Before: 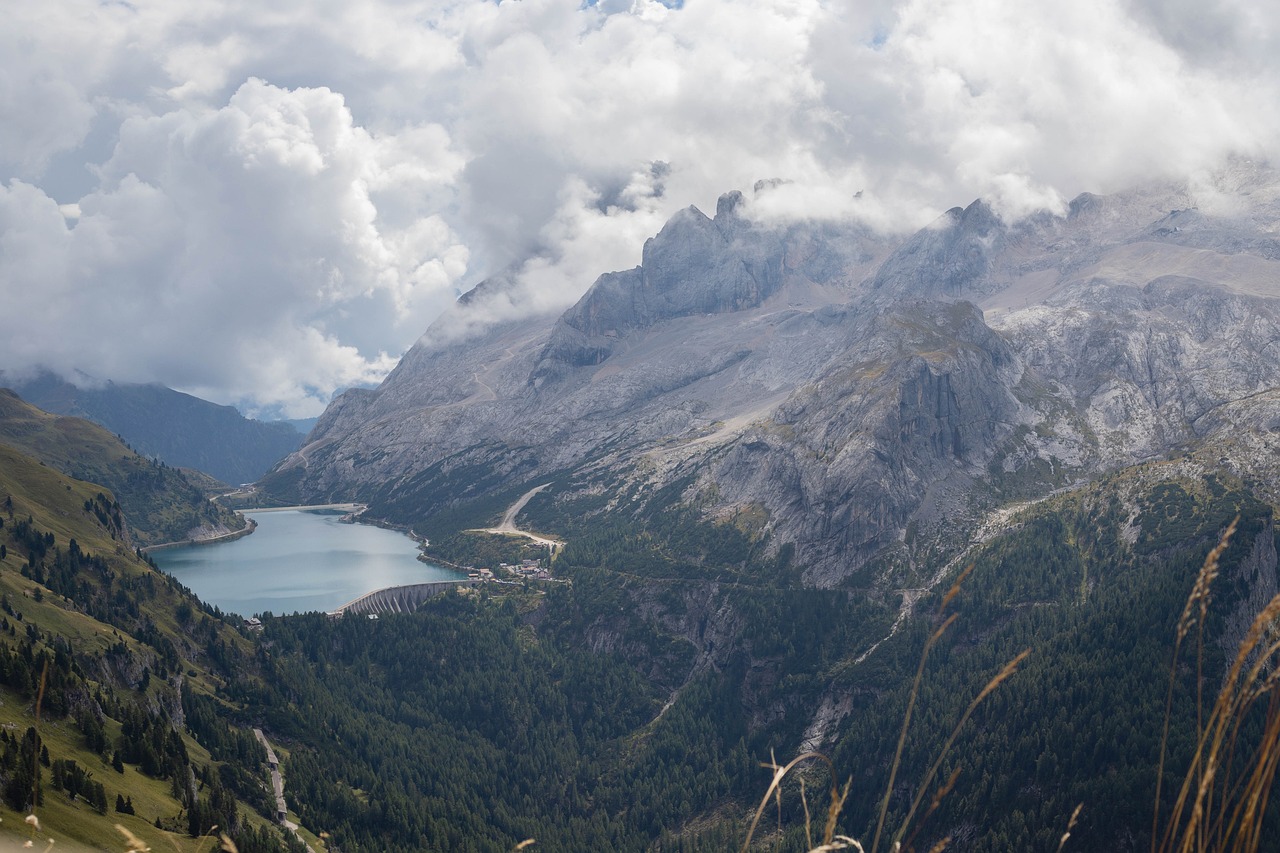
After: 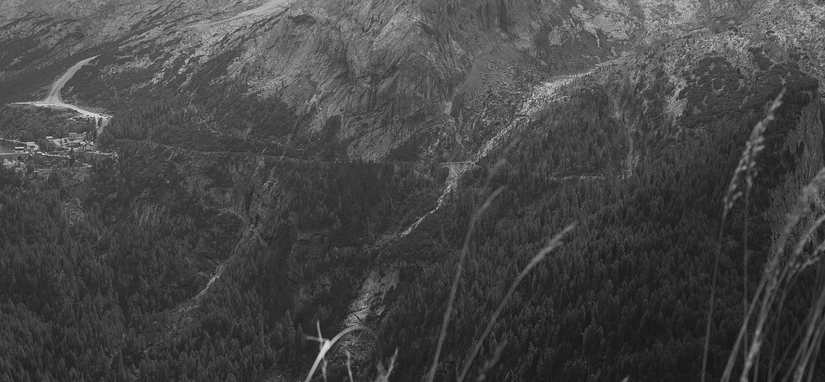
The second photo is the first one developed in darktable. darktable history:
color correction: saturation 1.11
monochrome: a 73.58, b 64.21
crop and rotate: left 35.509%, top 50.238%, bottom 4.934%
white balance: red 1.045, blue 0.932
